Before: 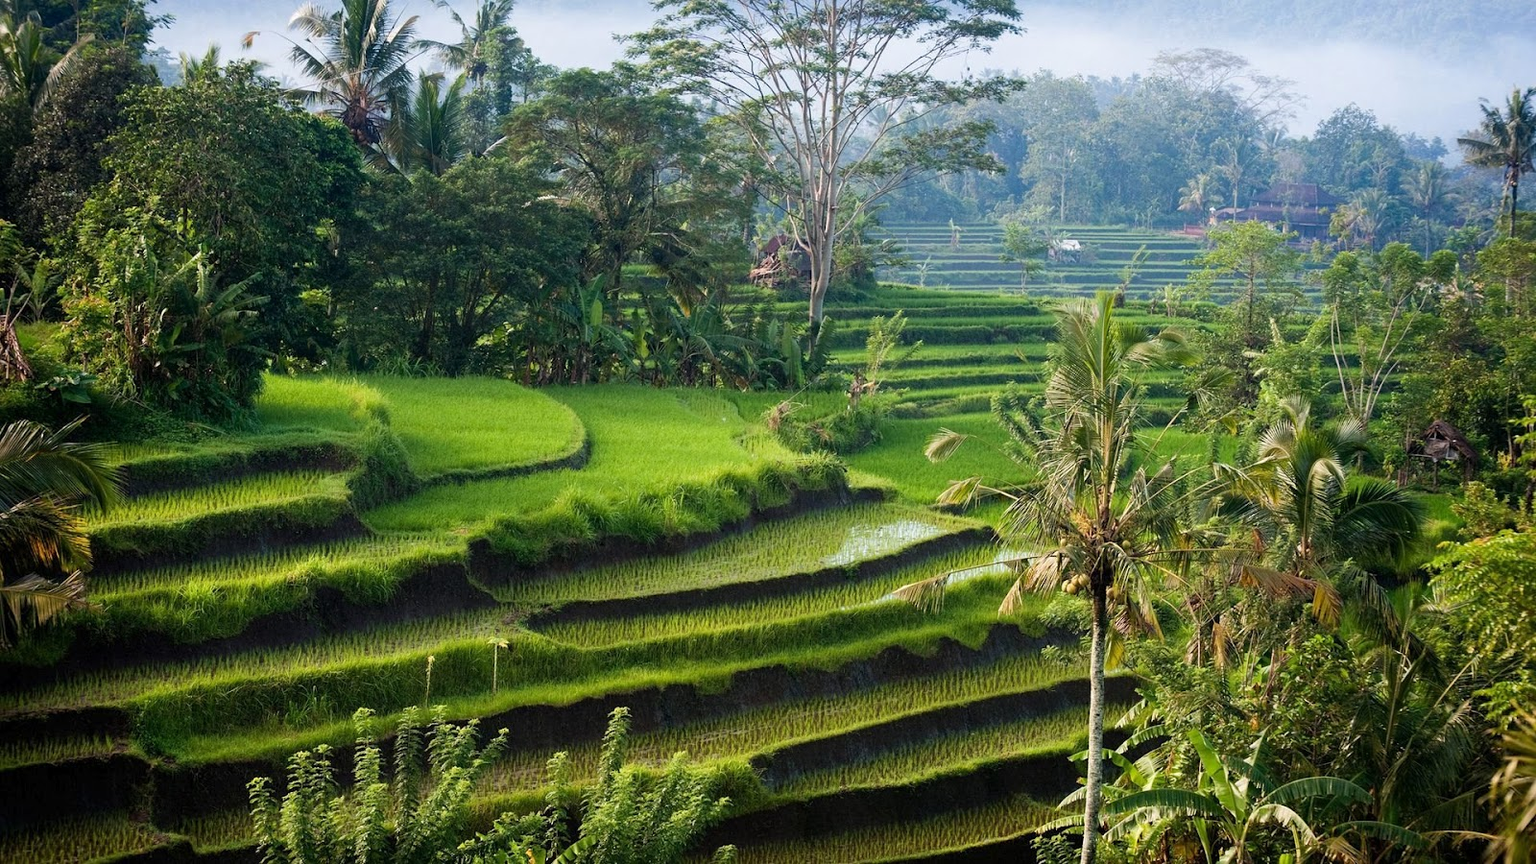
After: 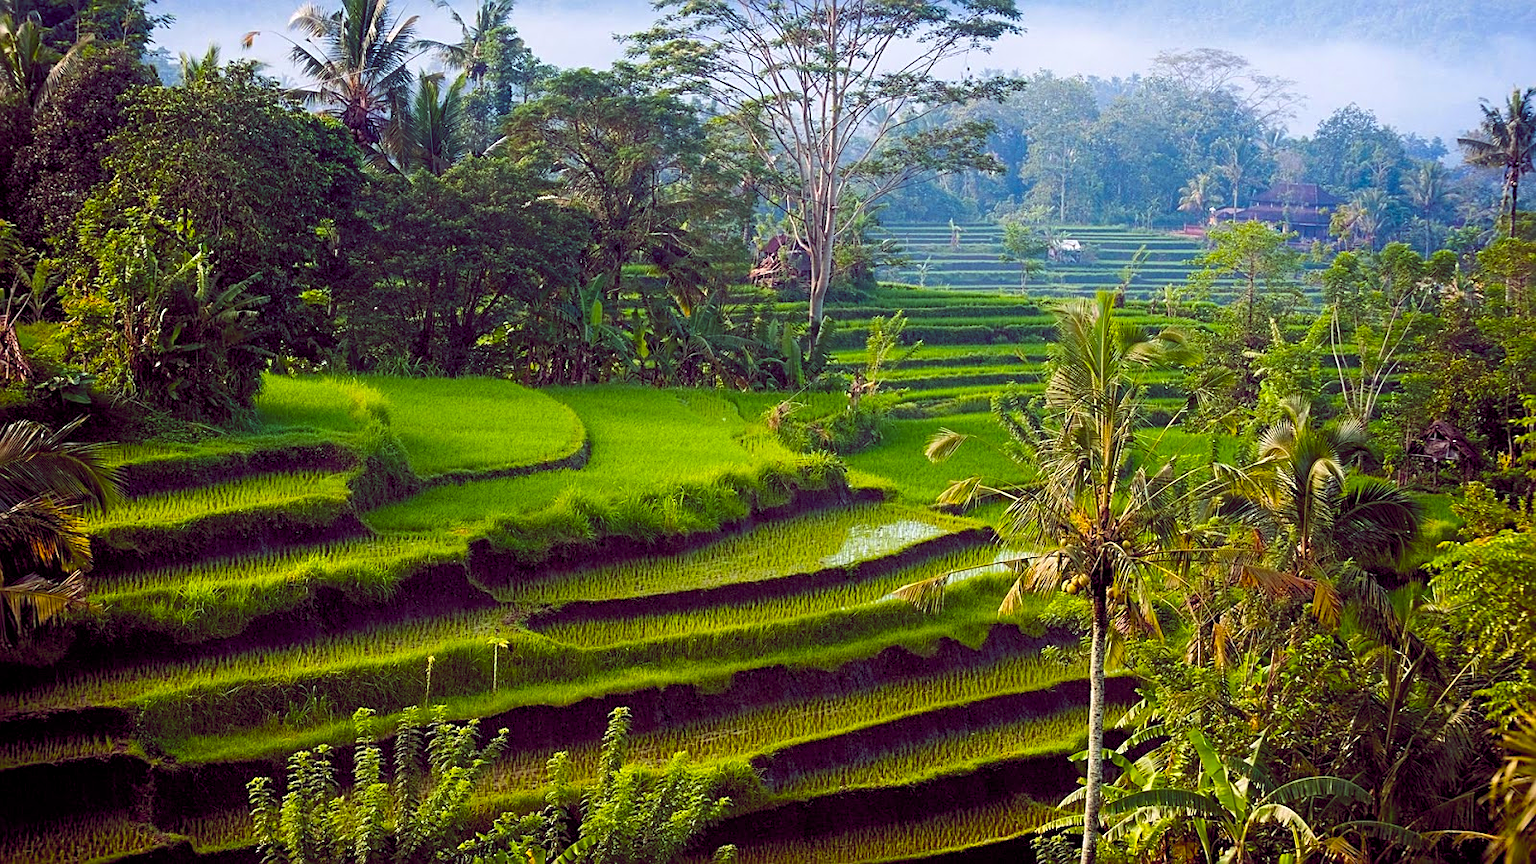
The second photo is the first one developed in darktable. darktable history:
color zones: mix -130.2%
color balance rgb: global offset › chroma 0.288%, global offset › hue 319.41°, perceptual saturation grading › global saturation 42.996%, global vibrance 20%
sharpen: on, module defaults
